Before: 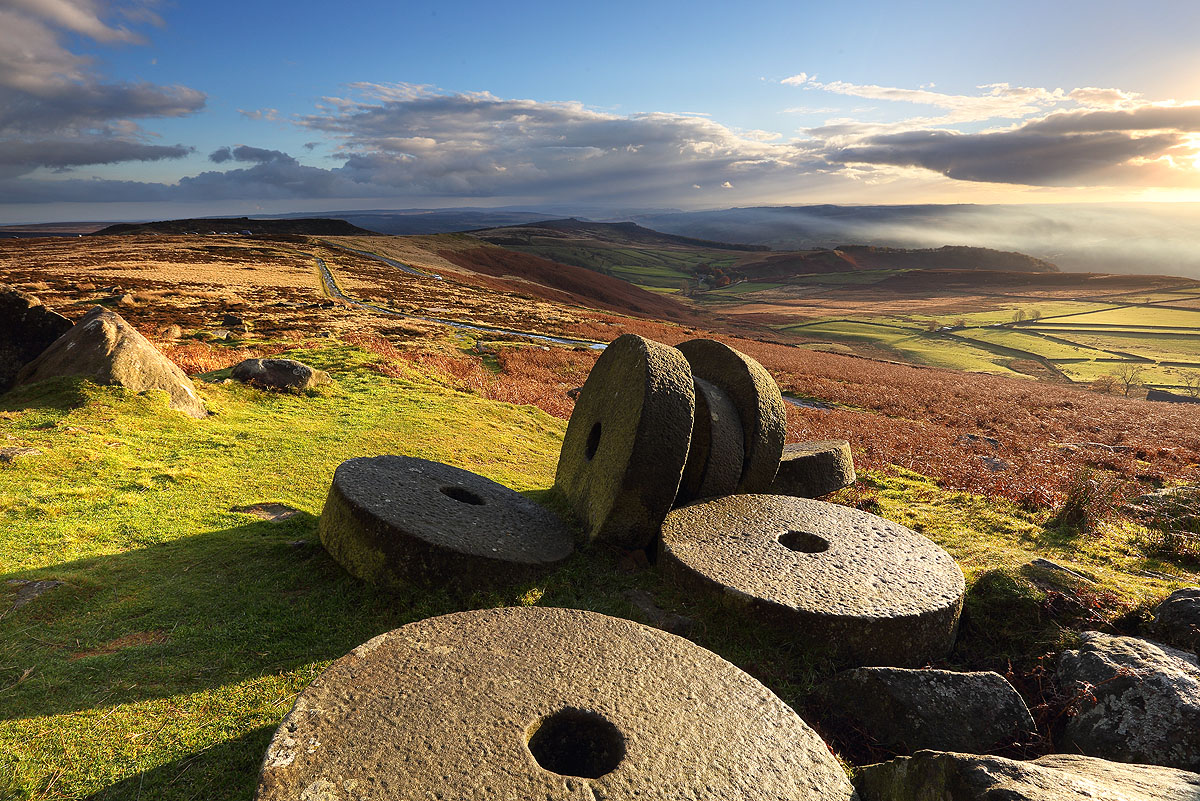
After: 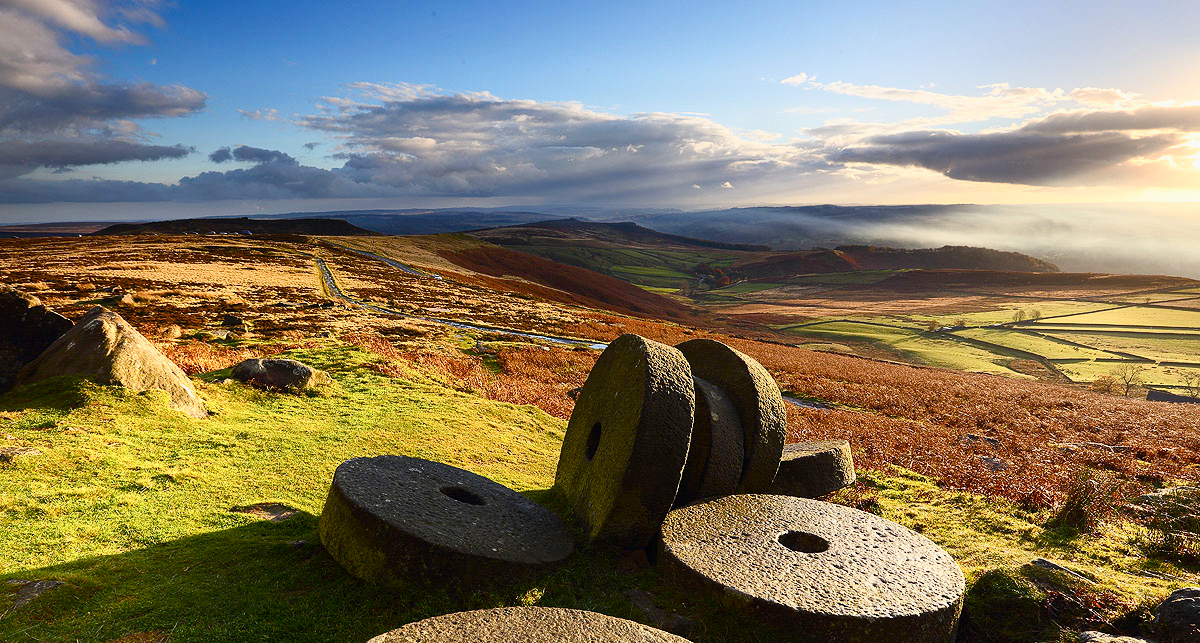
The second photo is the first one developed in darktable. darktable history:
crop: bottom 19.644%
exposure: exposure -0.153 EV, compensate highlight preservation false
contrast brightness saturation: contrast 0.24, brightness 0.09
color balance rgb: perceptual saturation grading › global saturation 20%, perceptual saturation grading › highlights -25%, perceptual saturation grading › shadows 50%
